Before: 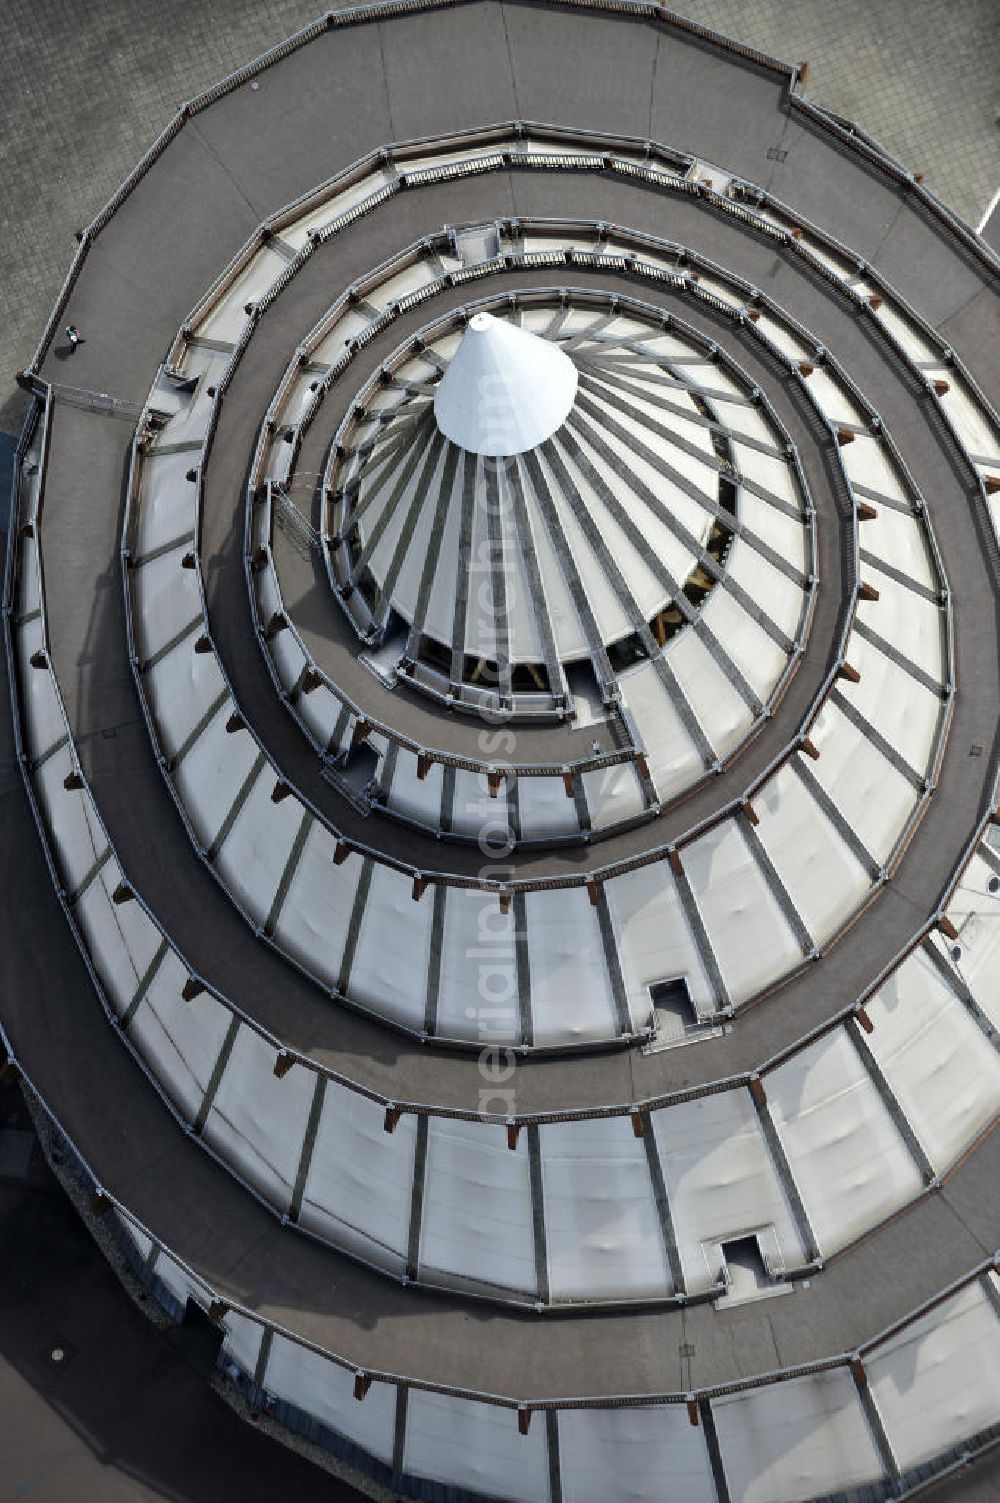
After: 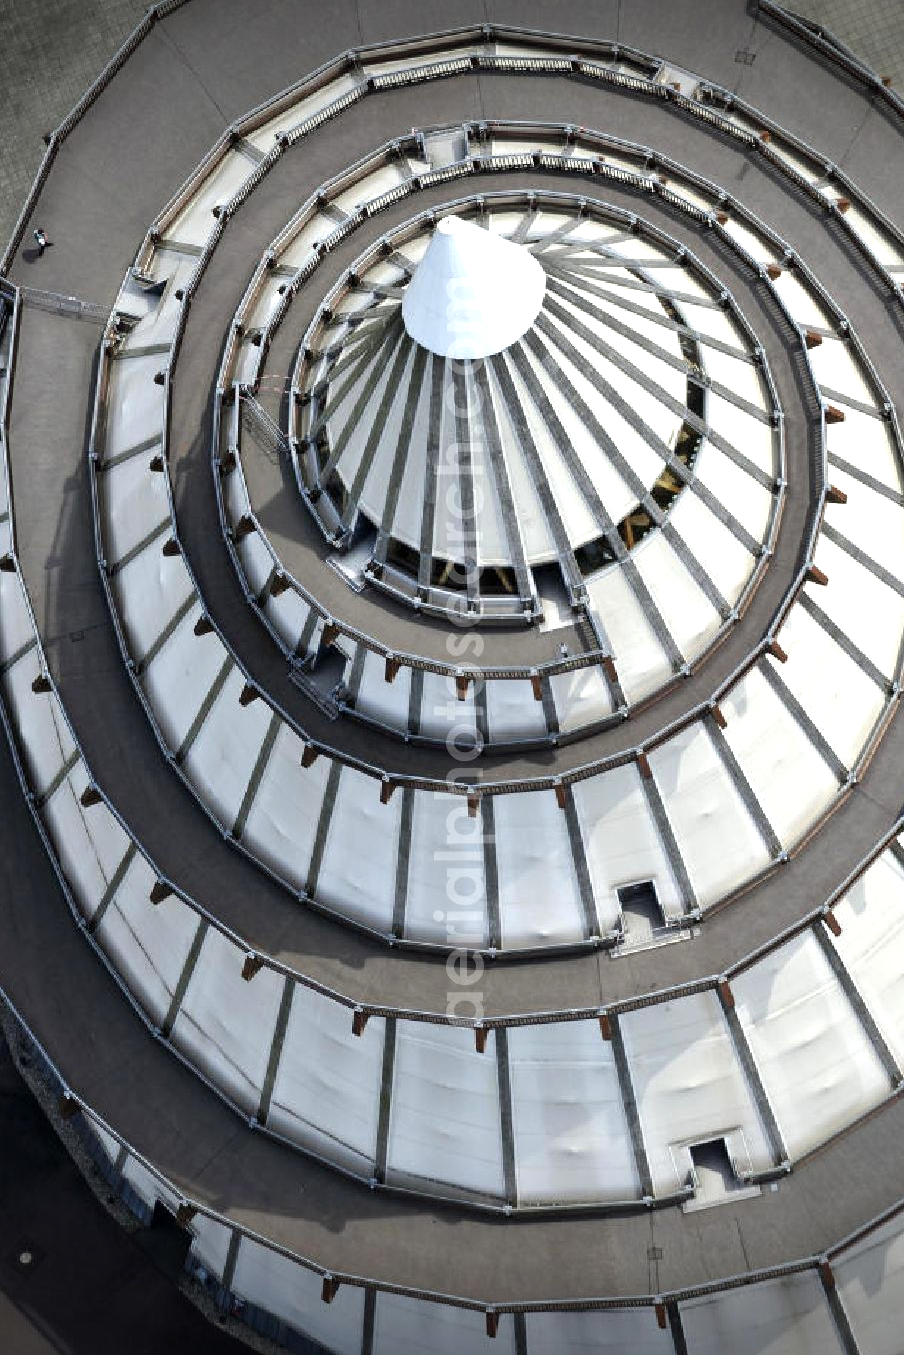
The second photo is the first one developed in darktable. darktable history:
vignetting: fall-off start 100.58%, brightness -0.605, saturation 0.003, width/height ratio 1.322, unbound false
crop: left 3.283%, top 6.465%, right 6.281%, bottom 3.323%
exposure: exposure 0.61 EV, compensate highlight preservation false
